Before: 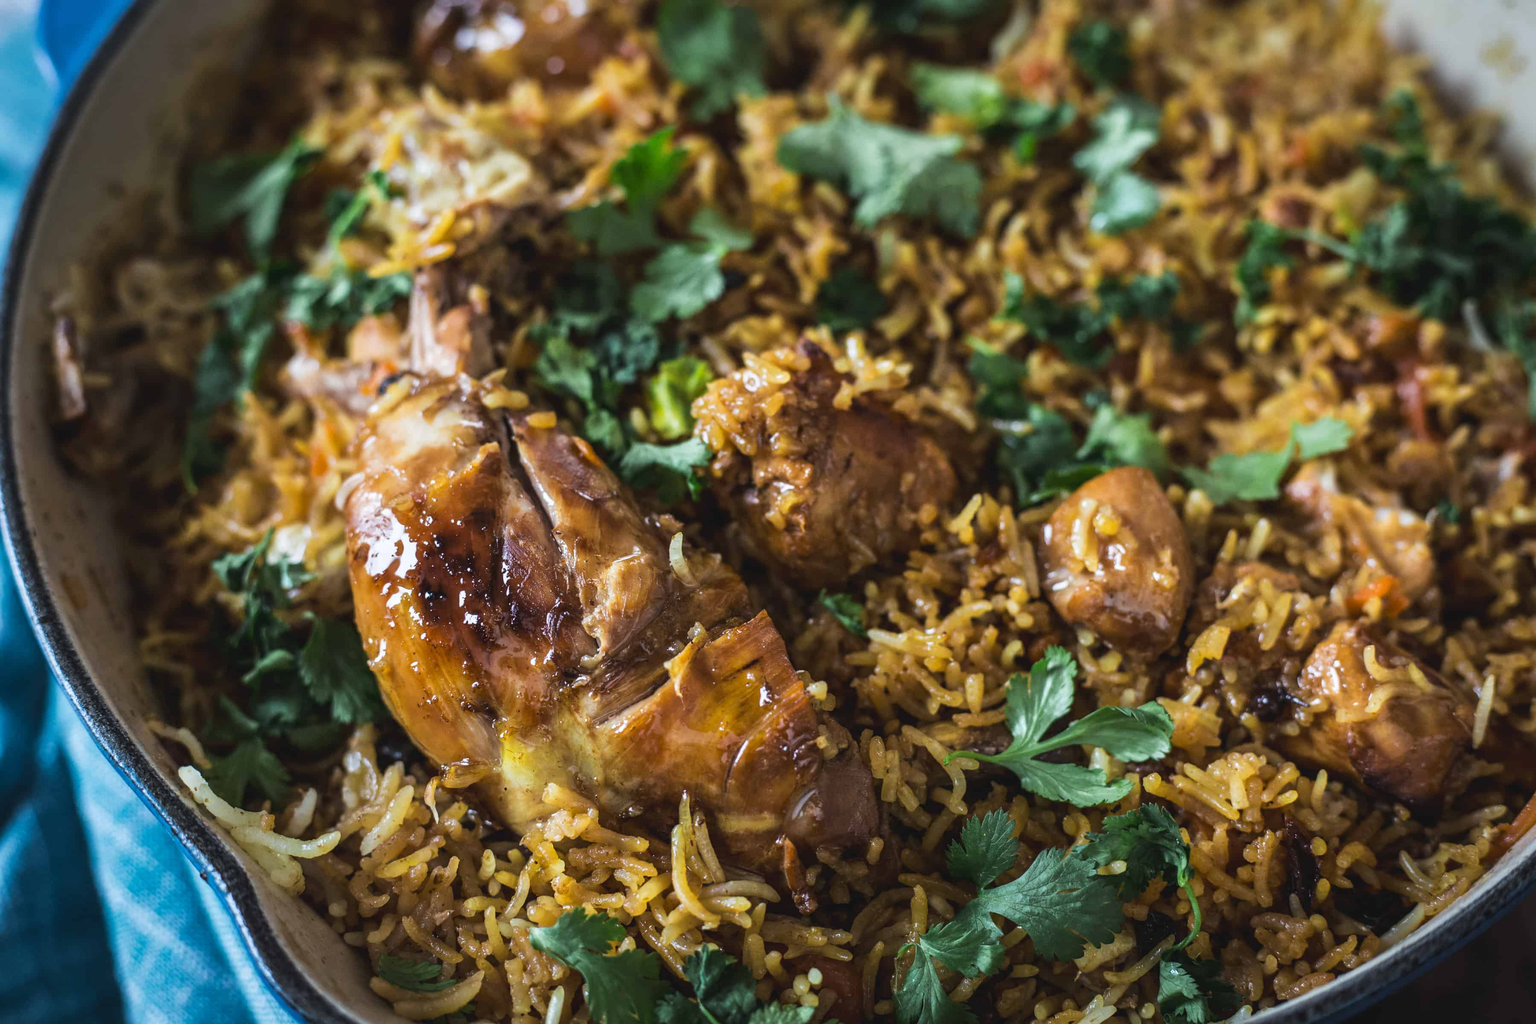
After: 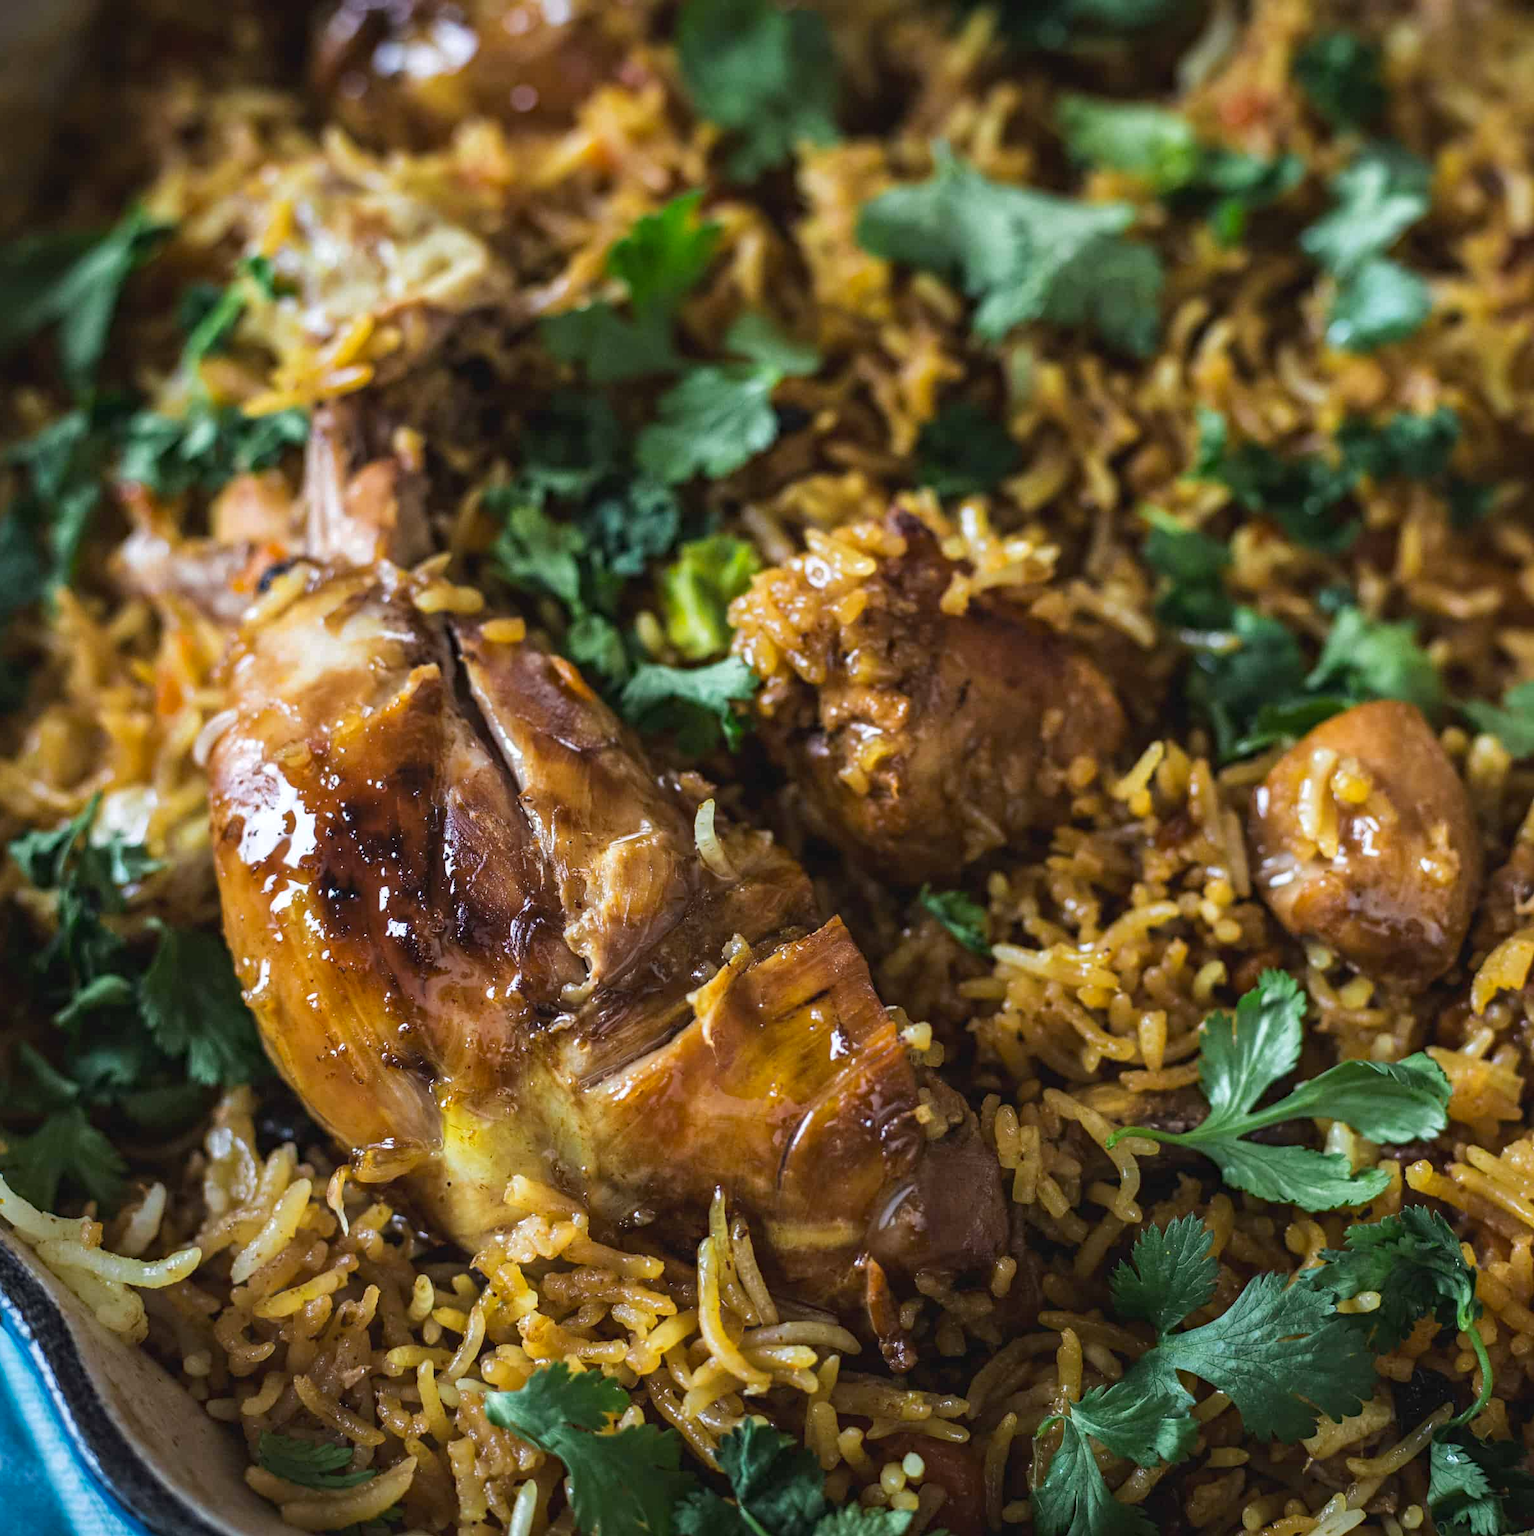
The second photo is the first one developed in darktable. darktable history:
crop and rotate: left 13.47%, right 19.95%
haze removal: compatibility mode true, adaptive false
